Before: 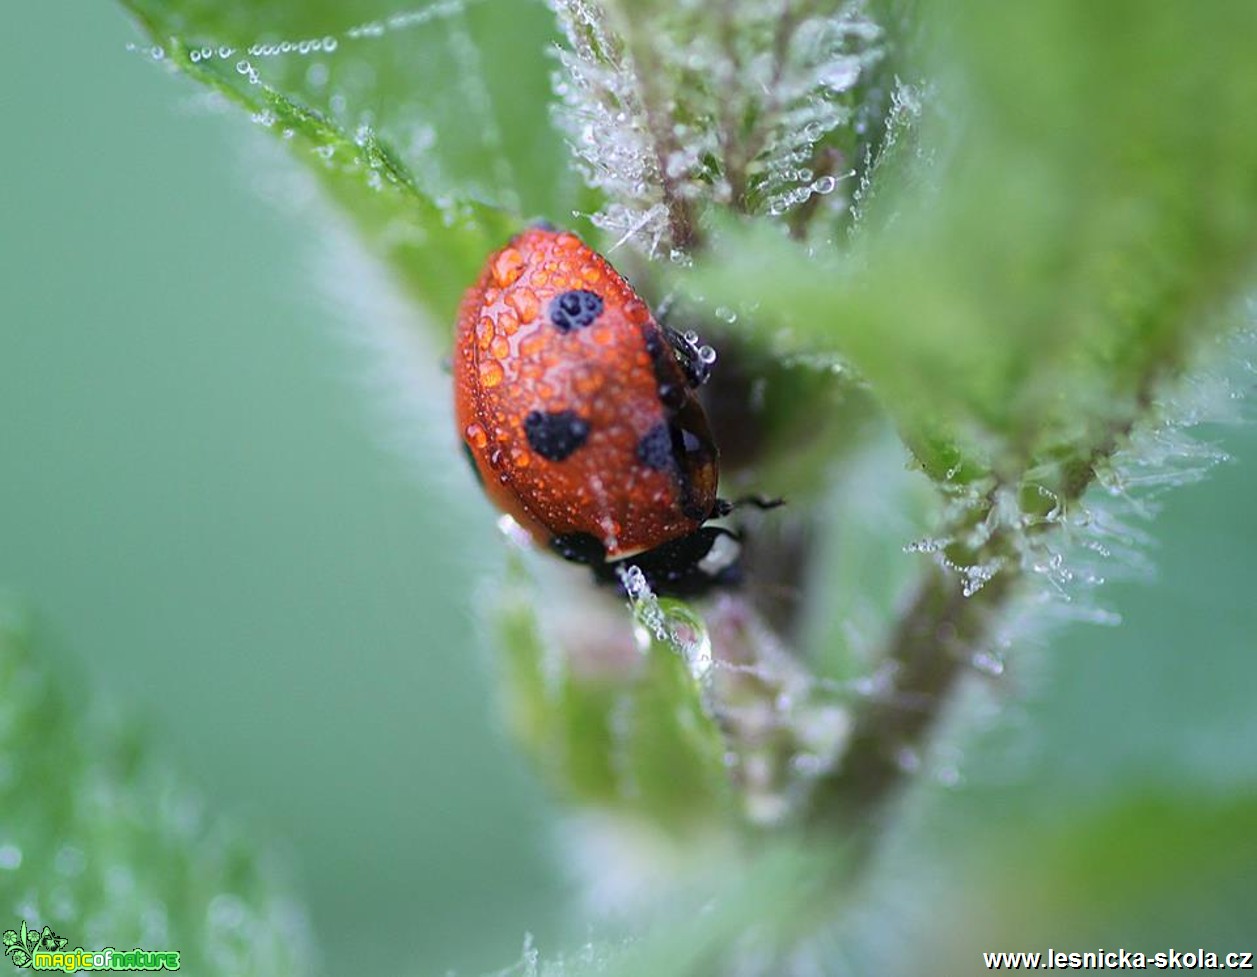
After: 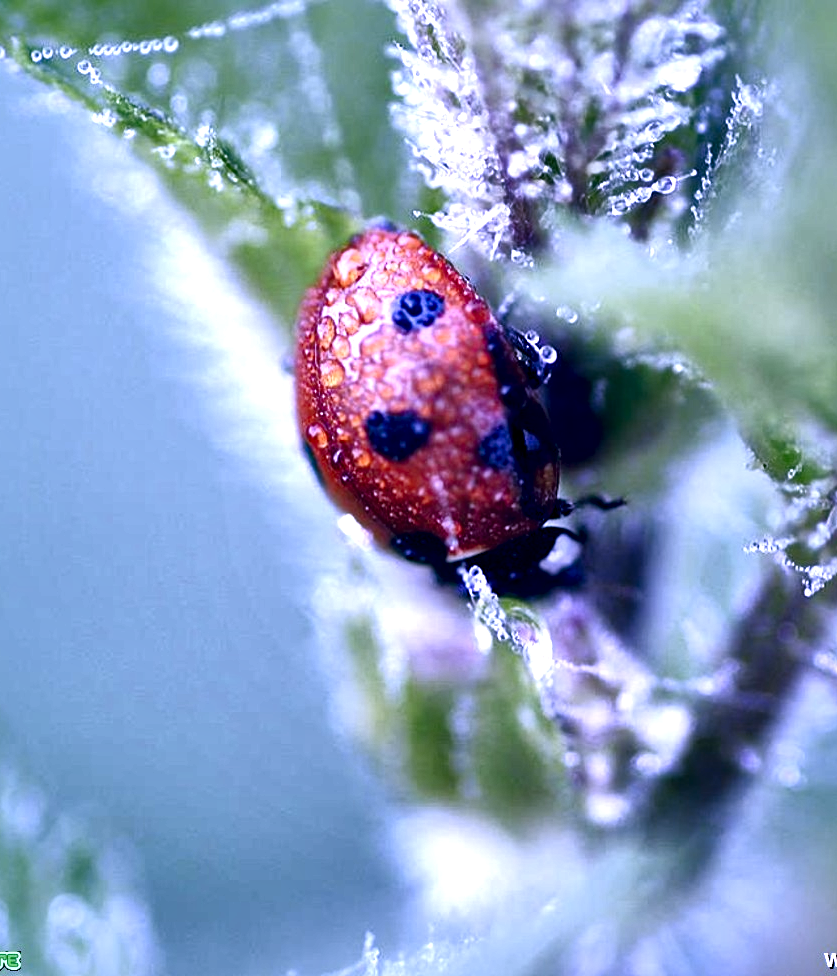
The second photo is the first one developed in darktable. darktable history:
color balance rgb: highlights gain › chroma 2.94%, highlights gain › hue 60.57°, global offset › chroma 0.25%, global offset › hue 256.52°, perceptual saturation grading › global saturation 20%, perceptual saturation grading › highlights -50%, perceptual saturation grading › shadows 30%, contrast 15%
white balance: red 0.98, blue 1.61
crop and rotate: left 12.673%, right 20.66%
local contrast: mode bilateral grid, contrast 44, coarseness 69, detail 214%, midtone range 0.2
